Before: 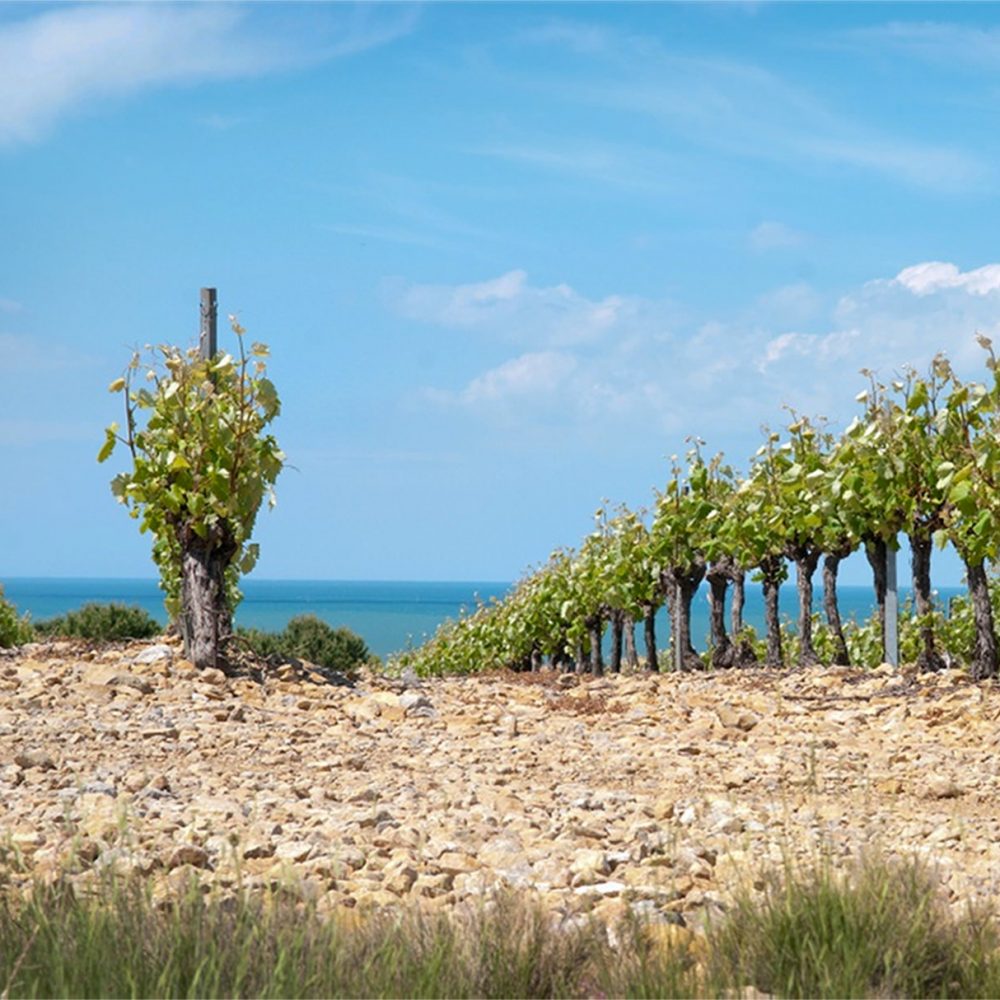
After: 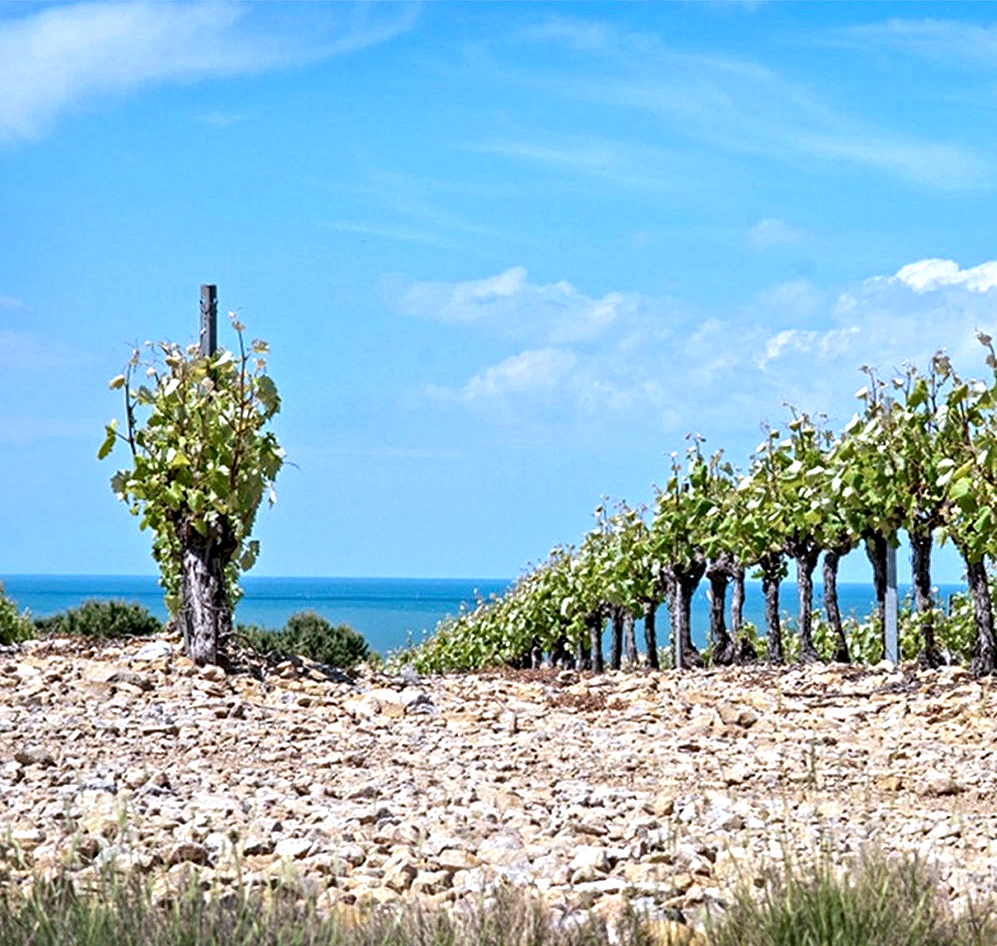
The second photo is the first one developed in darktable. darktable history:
crop: top 0.323%, right 0.256%, bottom 5.006%
contrast equalizer: y [[0.5, 0.542, 0.583, 0.625, 0.667, 0.708], [0.5 ×6], [0.5 ×6], [0 ×6], [0 ×6]]
exposure: exposure 0.202 EV, compensate exposure bias true, compensate highlight preservation false
color calibration: illuminant as shot in camera, x 0.37, y 0.382, temperature 4320.26 K
